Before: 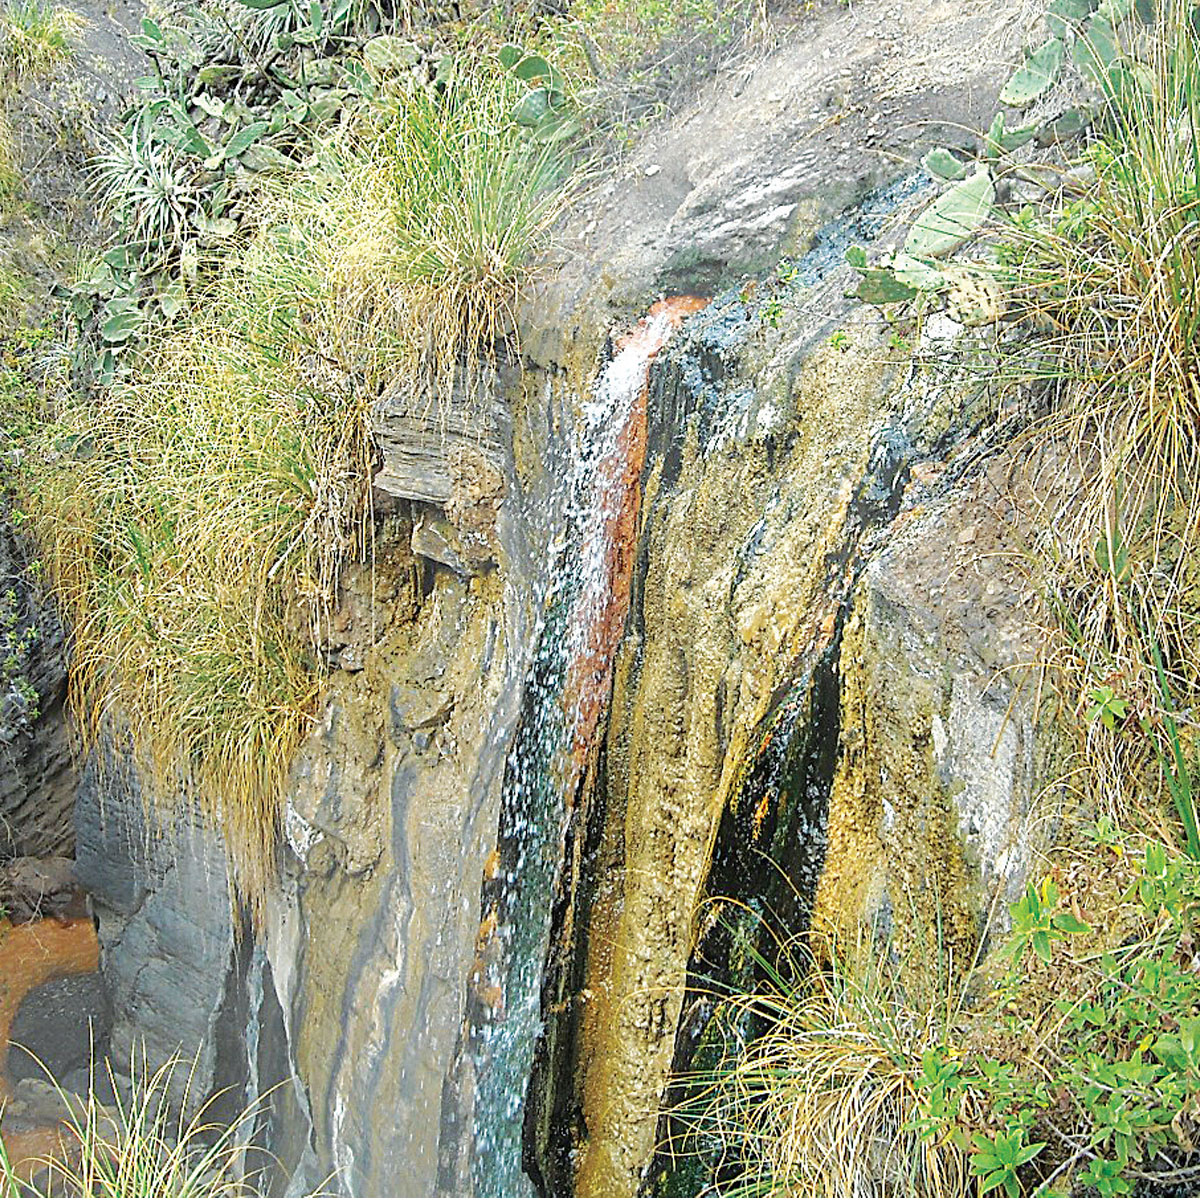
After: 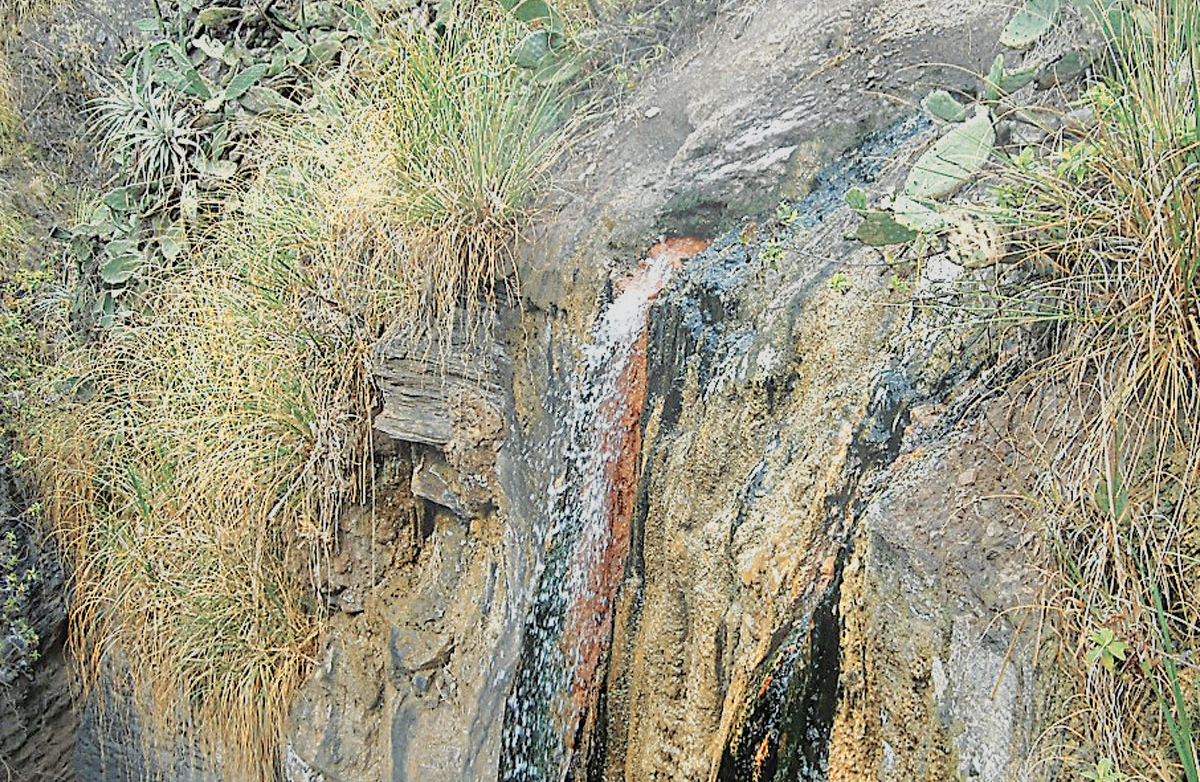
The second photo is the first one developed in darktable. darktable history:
color zones: curves: ch0 [(0, 0.473) (0.001, 0.473) (0.226, 0.548) (0.4, 0.589) (0.525, 0.54) (0.728, 0.403) (0.999, 0.473) (1, 0.473)]; ch1 [(0, 0.619) (0.001, 0.619) (0.234, 0.388) (0.4, 0.372) (0.528, 0.422) (0.732, 0.53) (0.999, 0.619) (1, 0.619)]; ch2 [(0, 0.547) (0.001, 0.547) (0.226, 0.45) (0.4, 0.525) (0.525, 0.585) (0.8, 0.511) (0.999, 0.547) (1, 0.547)]
crop and rotate: top 4.875%, bottom 29.91%
shadows and highlights: shadows -20.61, white point adjustment -1.91, highlights -34.87
exposure: exposure -0.249 EV, compensate highlight preservation false
